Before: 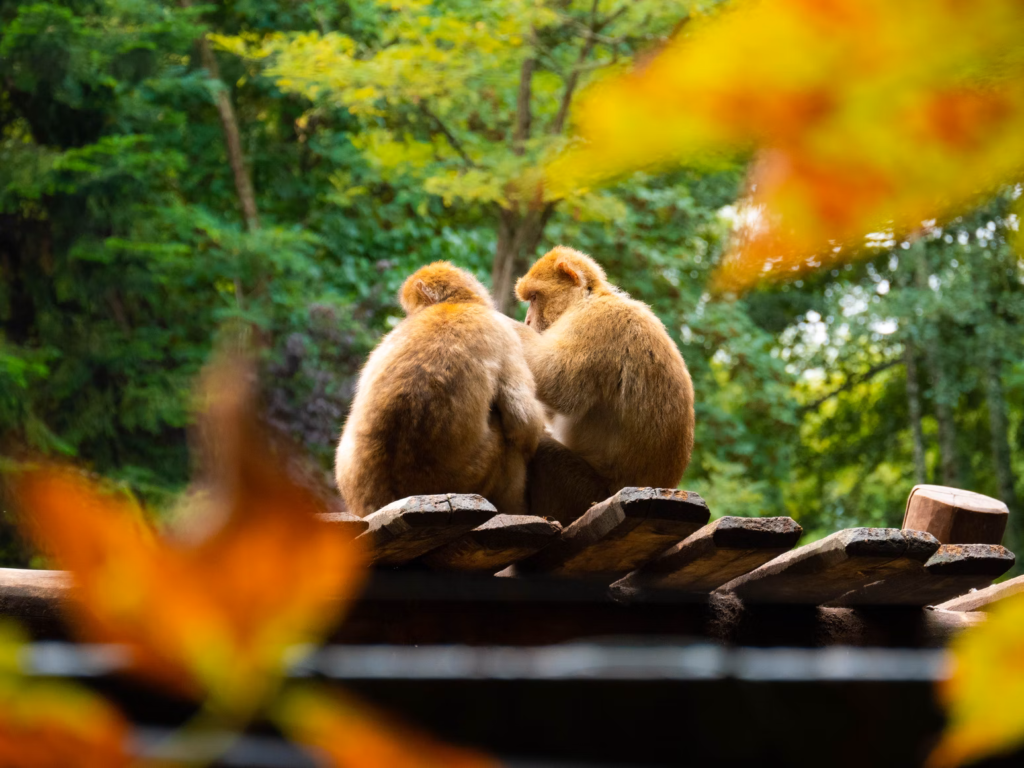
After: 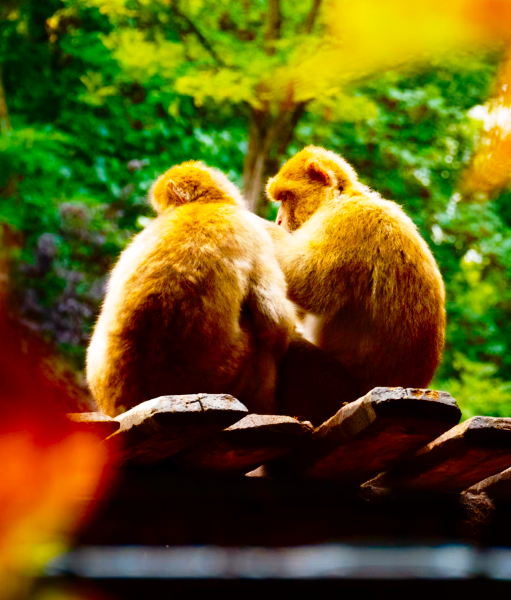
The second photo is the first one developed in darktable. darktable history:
crop and rotate: angle 0.015°, left 24.4%, top 13.128%, right 25.64%, bottom 8.669%
base curve: curves: ch0 [(0, 0) (0.028, 0.03) (0.121, 0.232) (0.46, 0.748) (0.859, 0.968) (1, 1)], preserve colors none
color balance rgb: linear chroma grading › global chroma 3.07%, perceptual saturation grading › global saturation 36.341%
contrast brightness saturation: brightness -0.247, saturation 0.202
